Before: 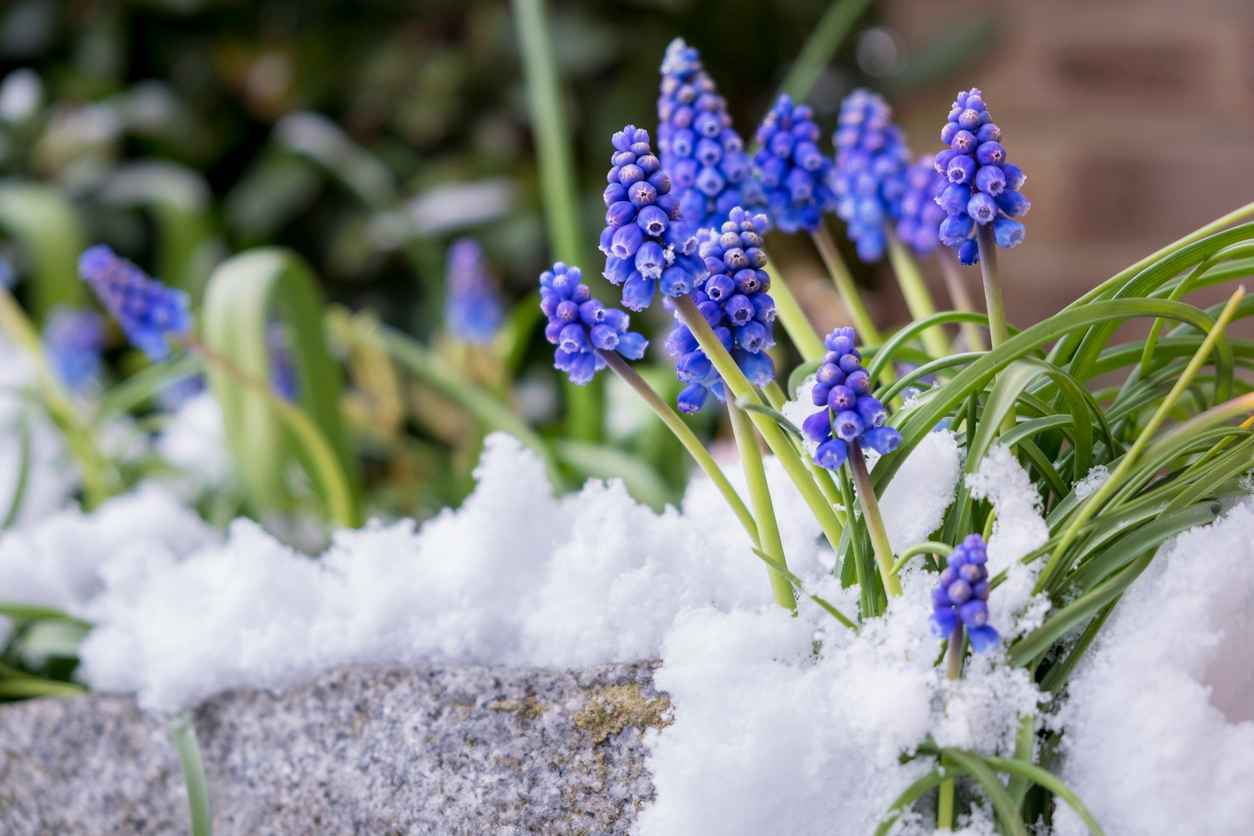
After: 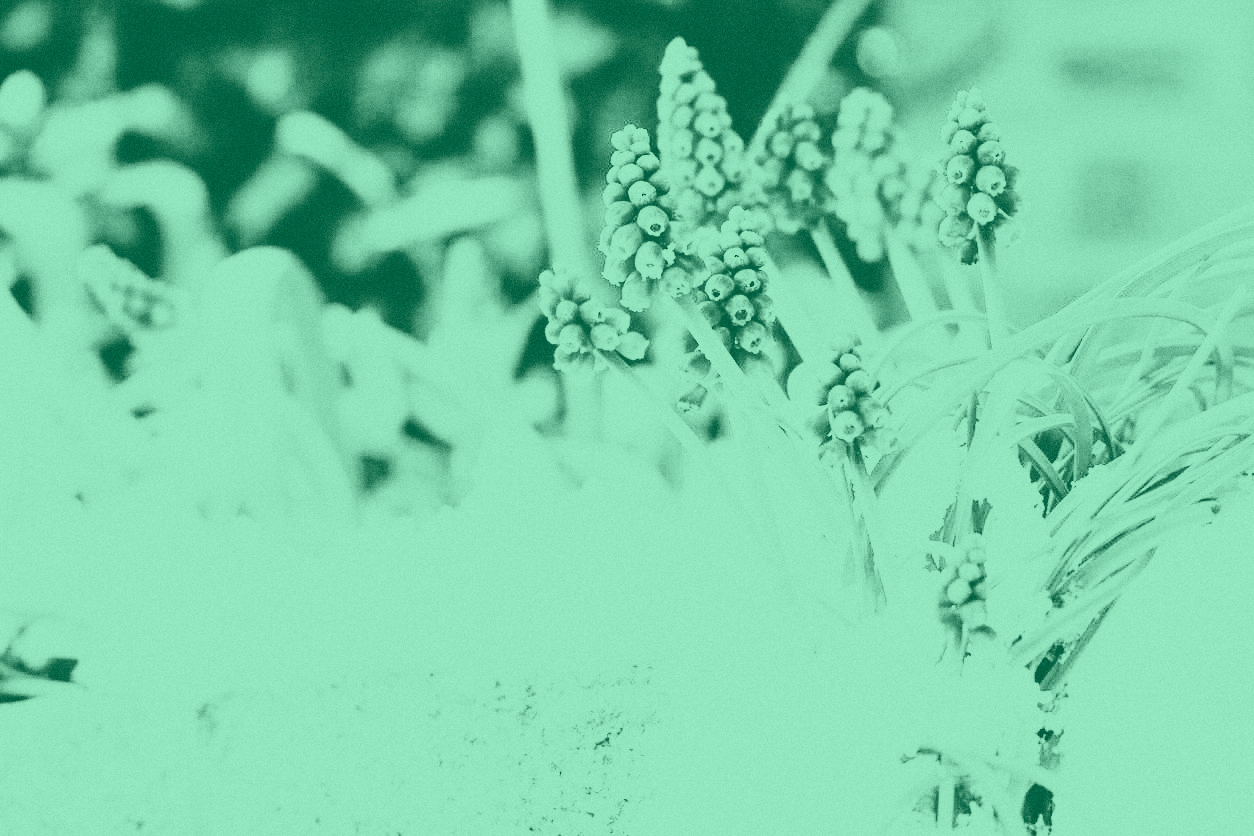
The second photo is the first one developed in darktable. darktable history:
exposure: black level correction 0, exposure 0.7 EV, compensate exposure bias true, compensate highlight preservation false
color correction: highlights a* -2.68, highlights b* 2.57
colorize: hue 147.6°, saturation 65%, lightness 21.64%
grain: coarseness 0.09 ISO
rgb curve: curves: ch0 [(0, 0) (0.21, 0.15) (0.24, 0.21) (0.5, 0.75) (0.75, 0.96) (0.89, 0.99) (1, 1)]; ch1 [(0, 0.02) (0.21, 0.13) (0.25, 0.2) (0.5, 0.67) (0.75, 0.9) (0.89, 0.97) (1, 1)]; ch2 [(0, 0.02) (0.21, 0.13) (0.25, 0.2) (0.5, 0.67) (0.75, 0.9) (0.89, 0.97) (1, 1)], compensate middle gray true
base curve: curves: ch0 [(0, 0) (0.028, 0.03) (0.121, 0.232) (0.46, 0.748) (0.859, 0.968) (1, 1)], preserve colors none
color balance rgb: perceptual saturation grading › global saturation 25%, global vibrance 20%
